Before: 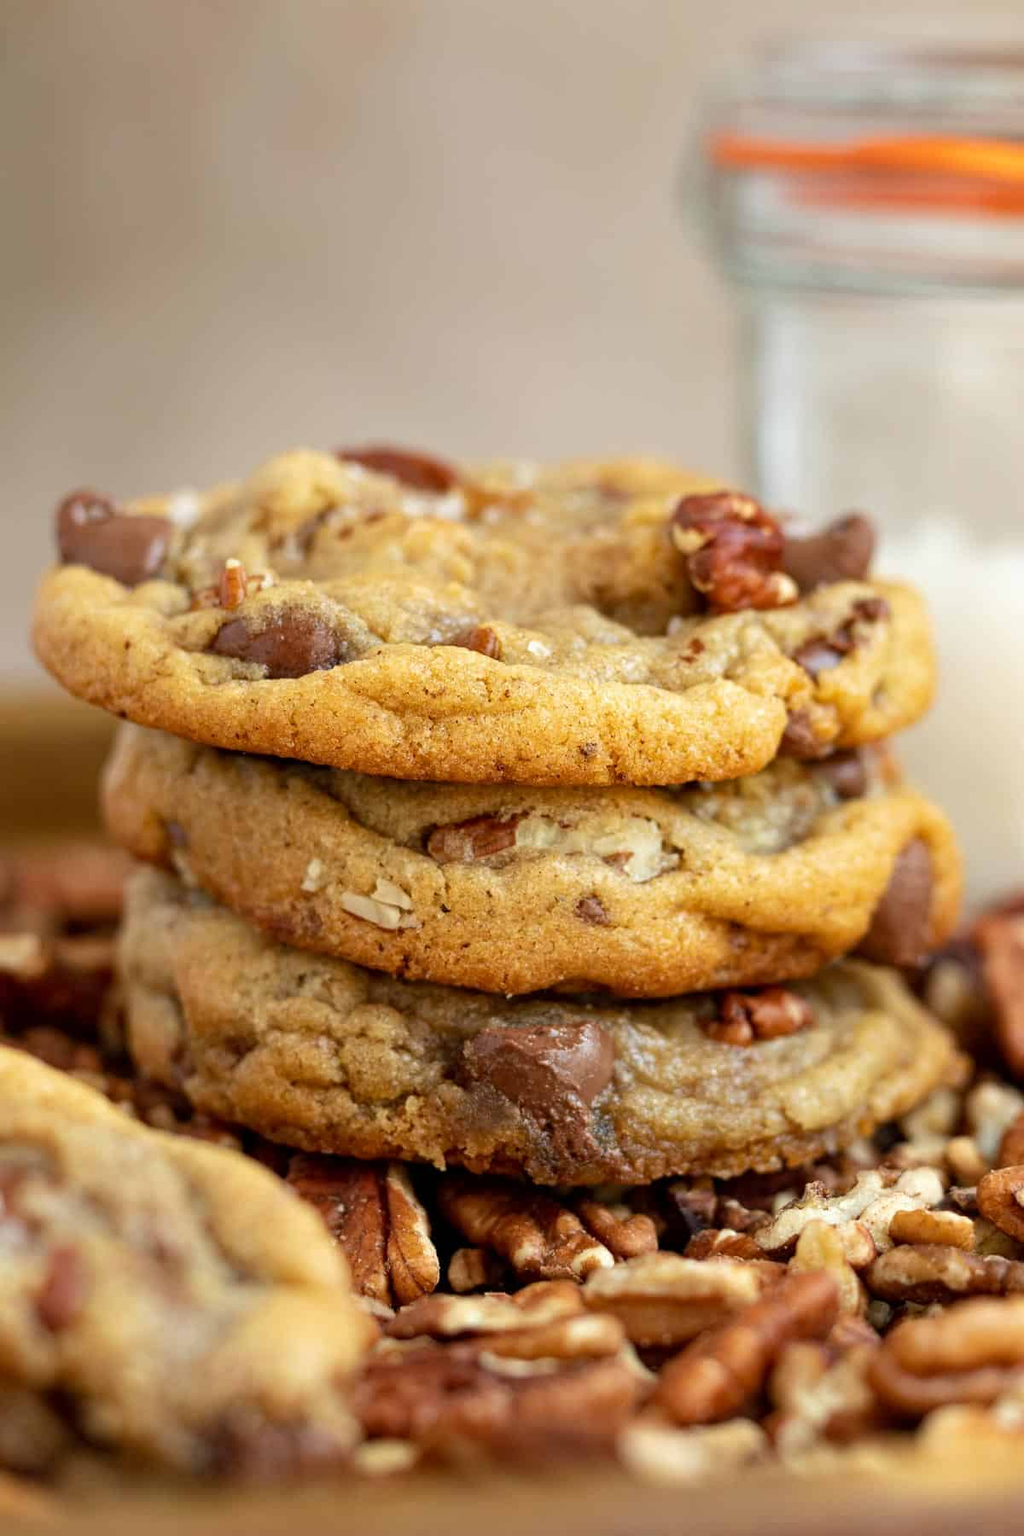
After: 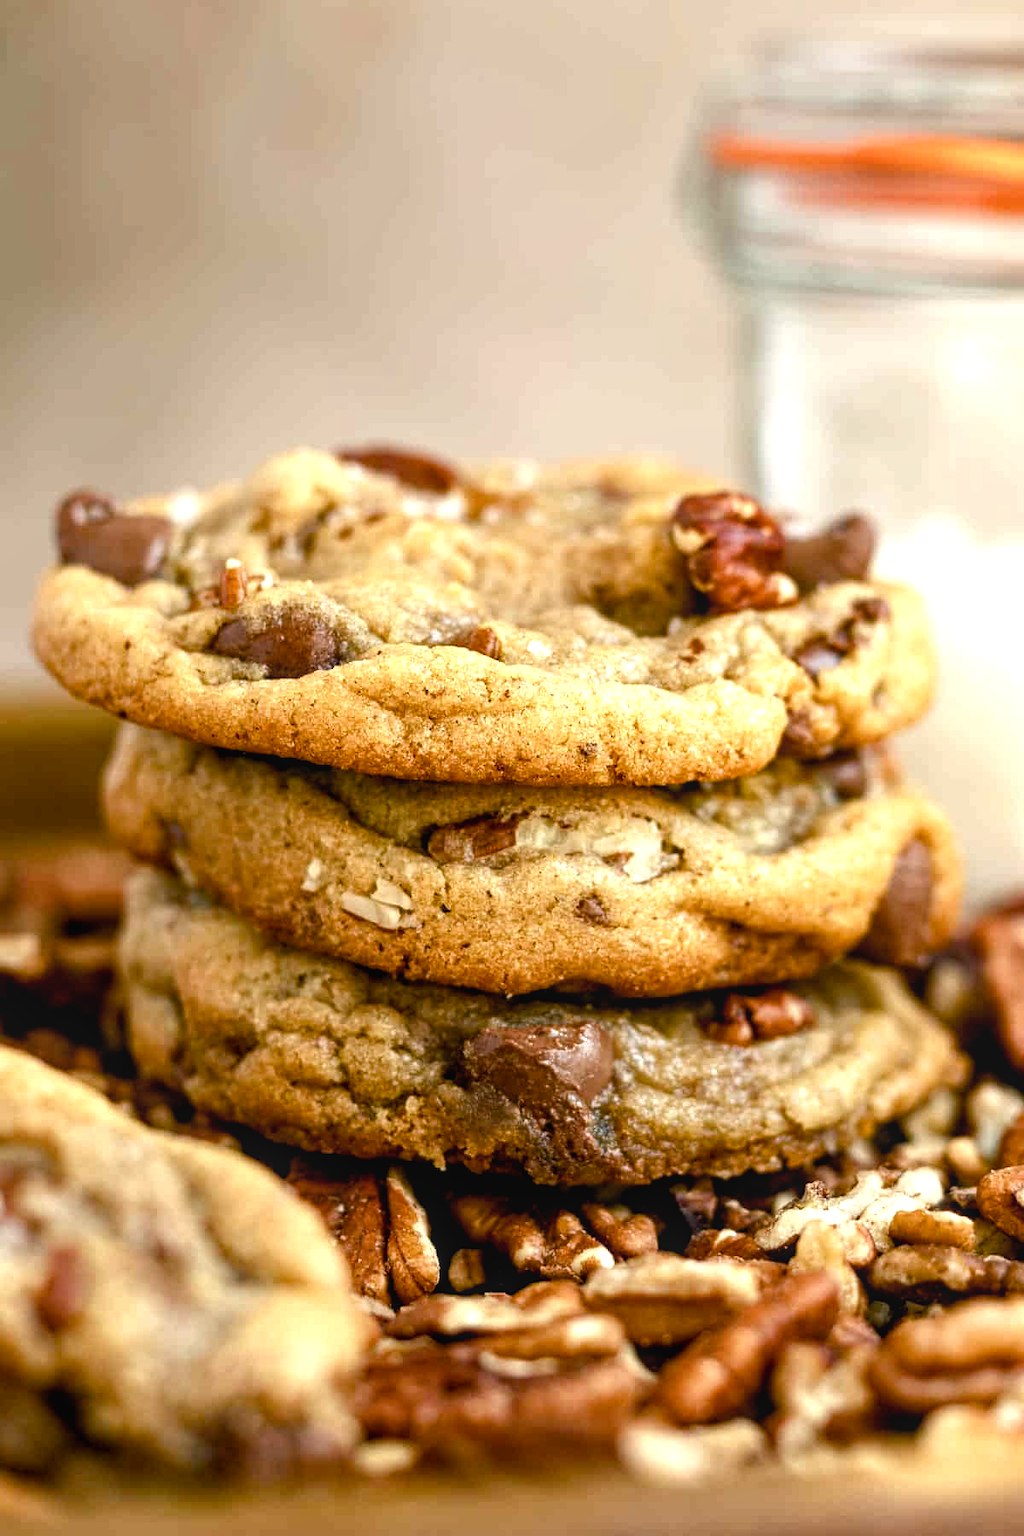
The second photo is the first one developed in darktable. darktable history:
local contrast: detail 110%
color balance rgb: shadows lift › chroma 2.79%, shadows lift › hue 190.66°, power › hue 171.85°, highlights gain › chroma 2.16%, highlights gain › hue 75.26°, global offset › luminance -0.51%, perceptual saturation grading › highlights -33.8%, perceptual saturation grading › mid-tones 14.98%, perceptual saturation grading › shadows 48.43%, perceptual brilliance grading › highlights 15.68%, perceptual brilliance grading › mid-tones 6.62%, perceptual brilliance grading › shadows -14.98%, global vibrance 11.32%, contrast 5.05%
